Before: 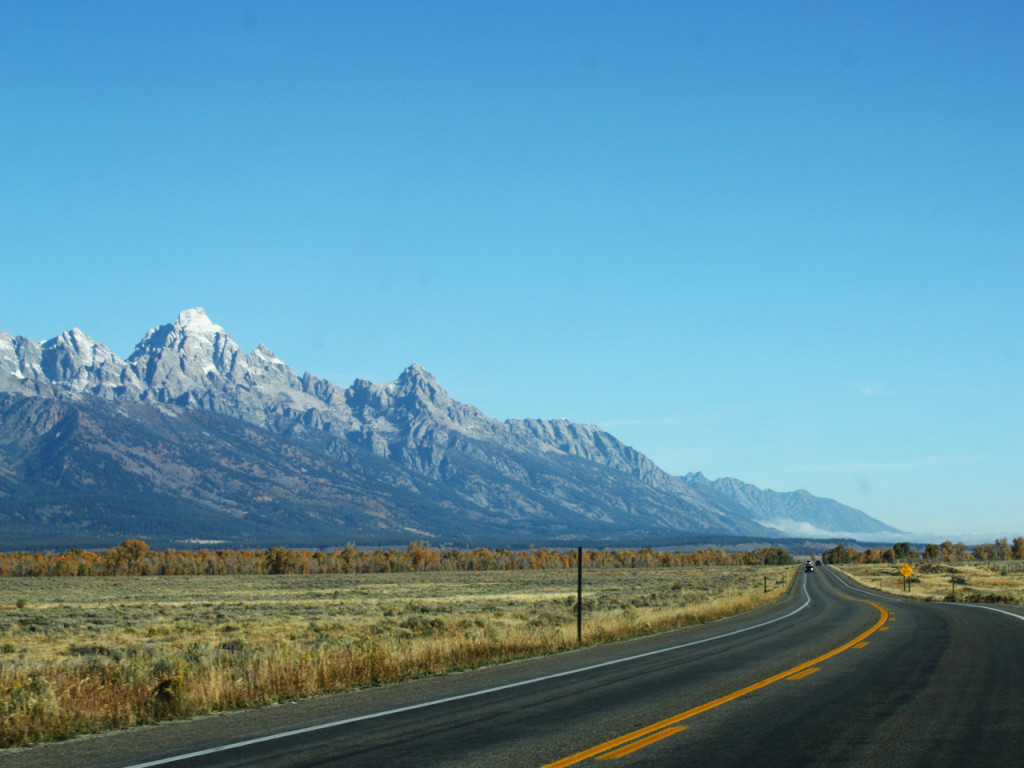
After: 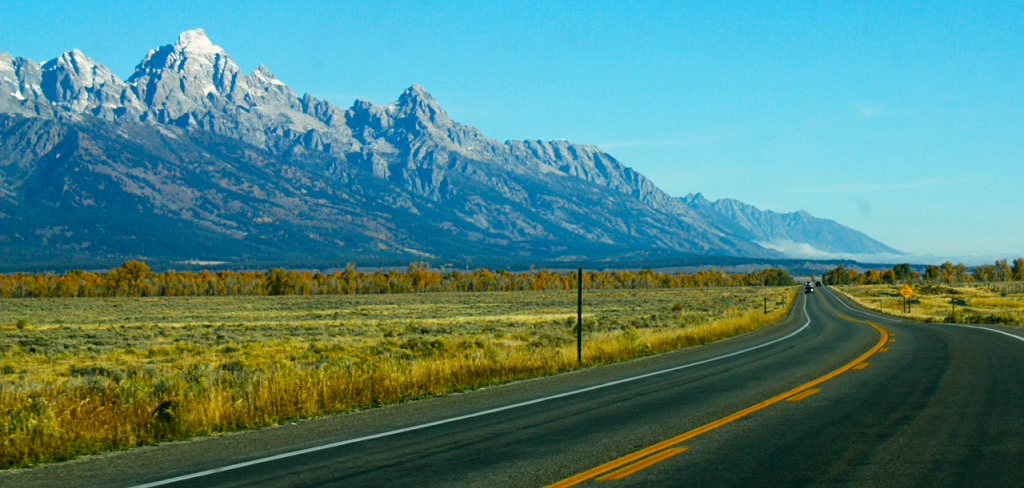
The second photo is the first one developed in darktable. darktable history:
sharpen: amount 0.2
crop and rotate: top 36.435%
color correction: highlights a* 4.02, highlights b* 4.98, shadows a* -7.55, shadows b* 4.98
color balance rgb: linear chroma grading › global chroma 15%, perceptual saturation grading › global saturation 30%
